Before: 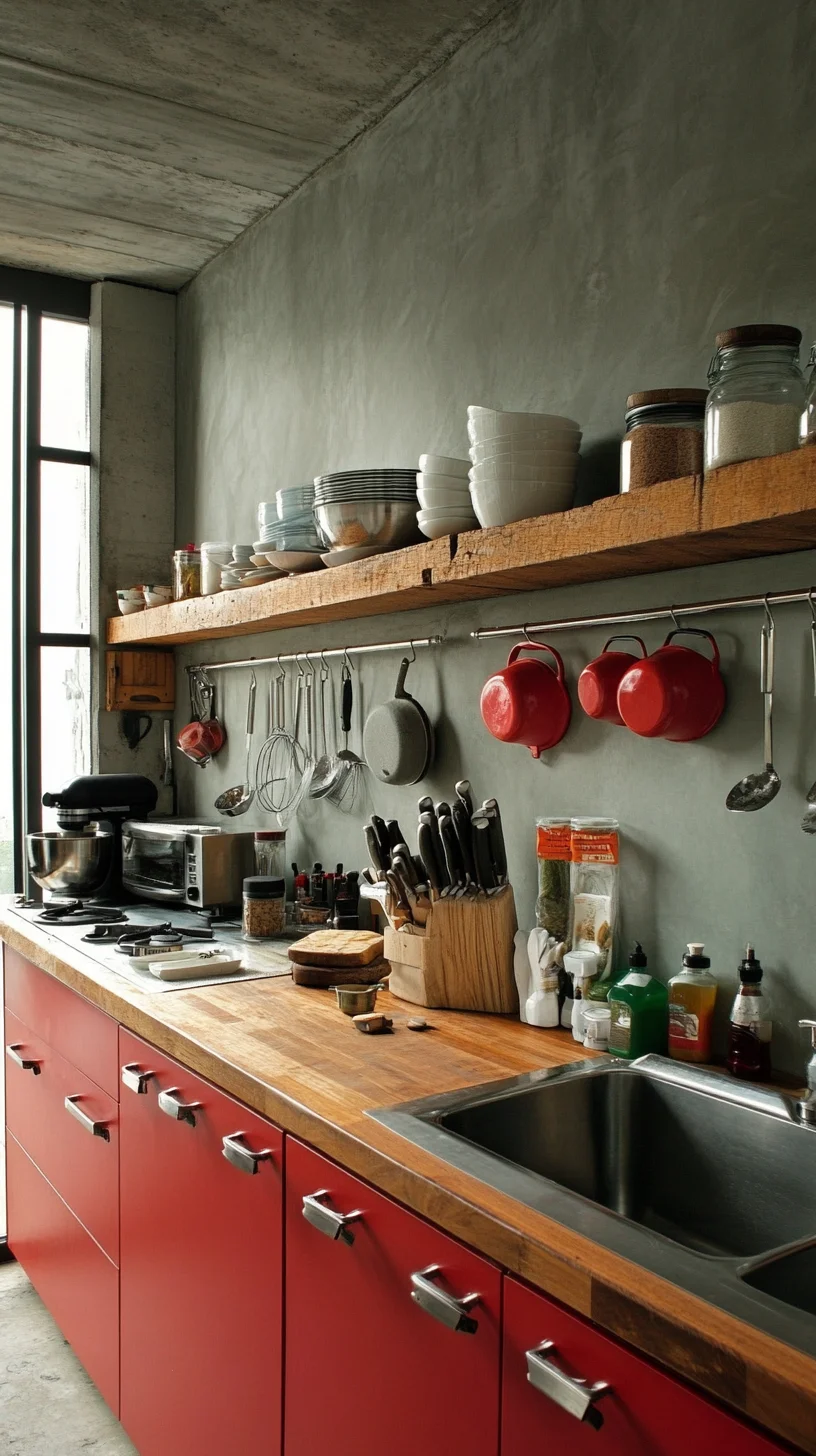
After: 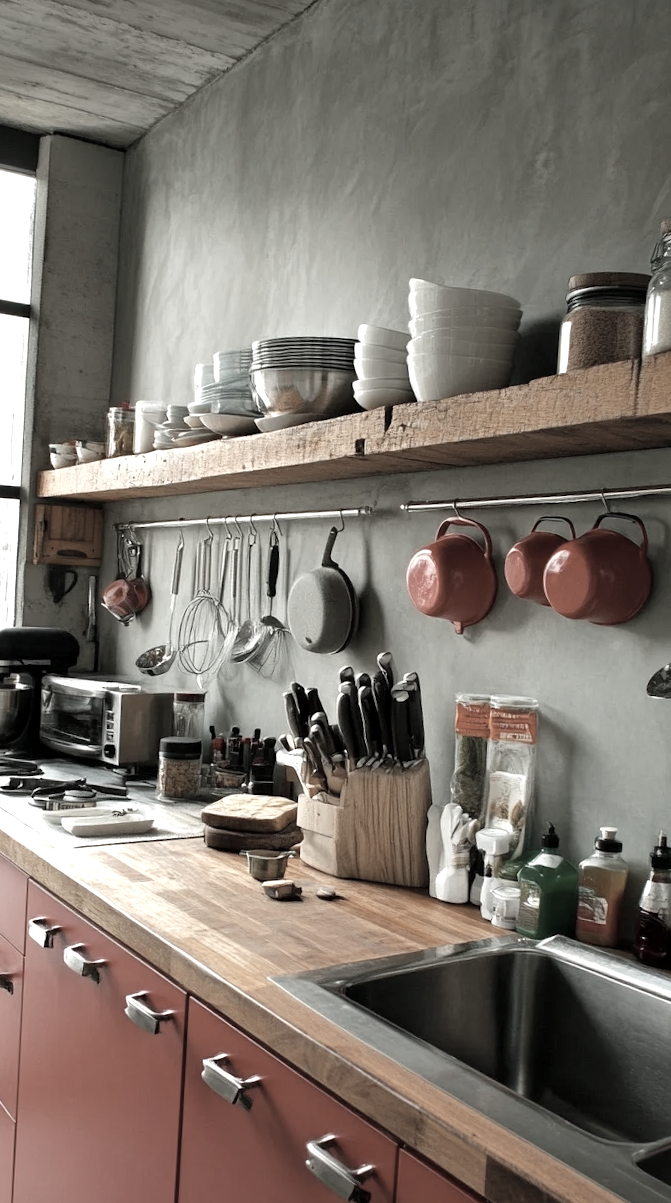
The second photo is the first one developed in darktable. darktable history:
exposure: black level correction 0.001, exposure 0.5 EV, compensate highlight preservation false
color correction: highlights b* 0.025, saturation 0.359
crop and rotate: angle -3.05°, left 5.426%, top 5.168%, right 4.616%, bottom 4.466%
shadows and highlights: shadows 37.51, highlights -27.77, soften with gaussian
